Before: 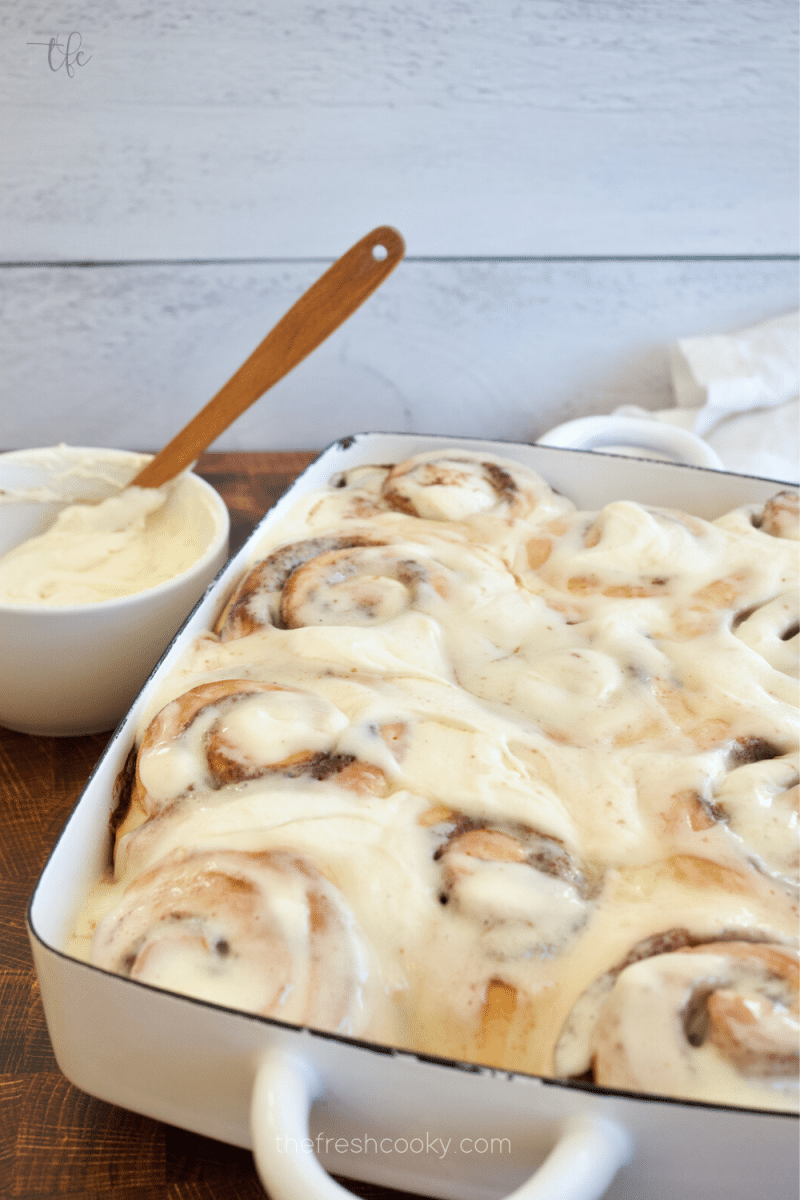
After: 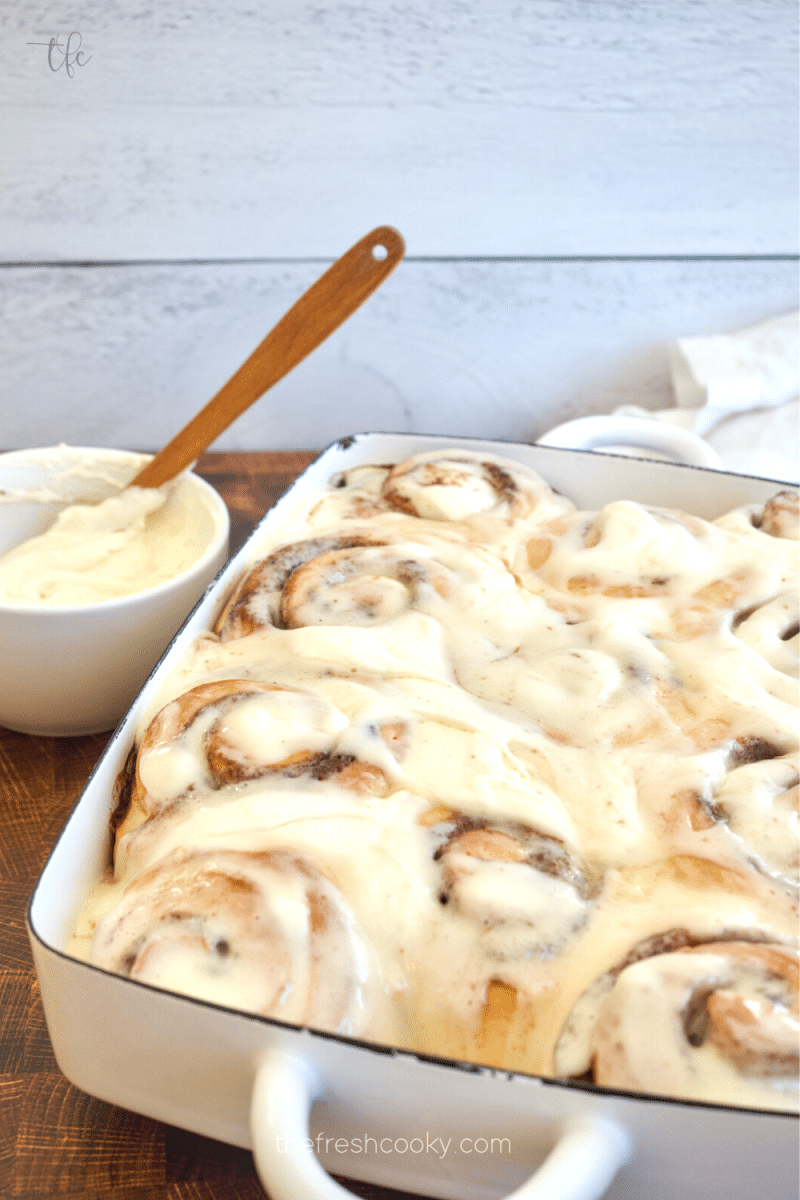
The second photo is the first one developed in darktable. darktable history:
local contrast: on, module defaults
contrast brightness saturation: contrast -0.129
exposure: black level correction 0.001, exposure 0.499 EV, compensate highlight preservation false
